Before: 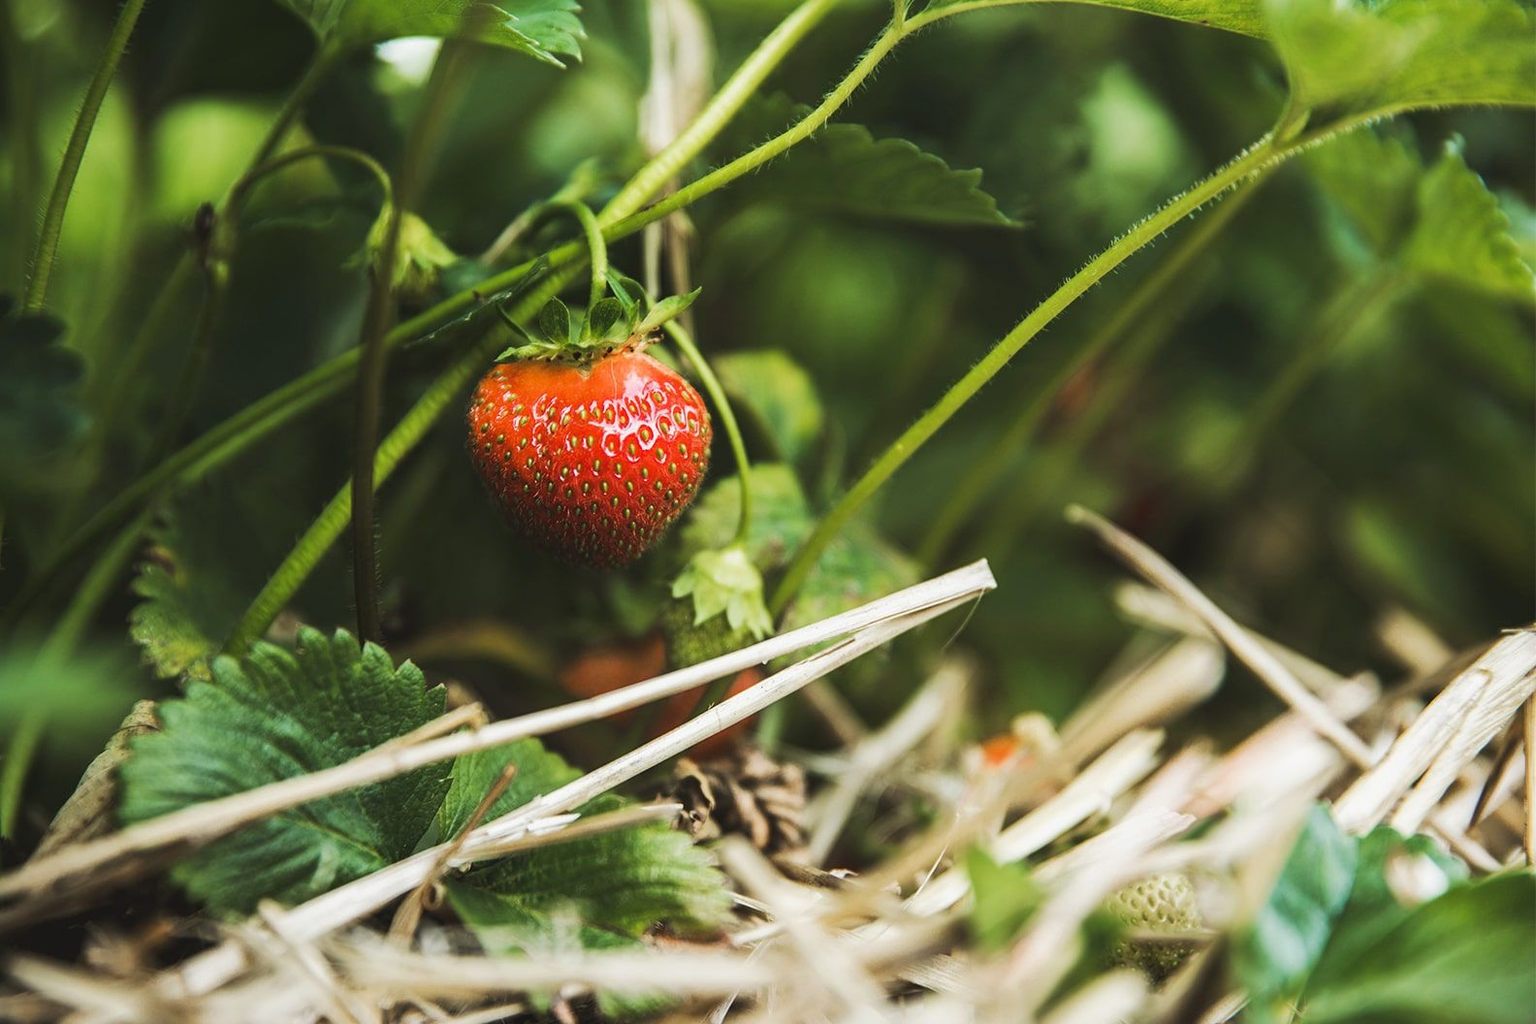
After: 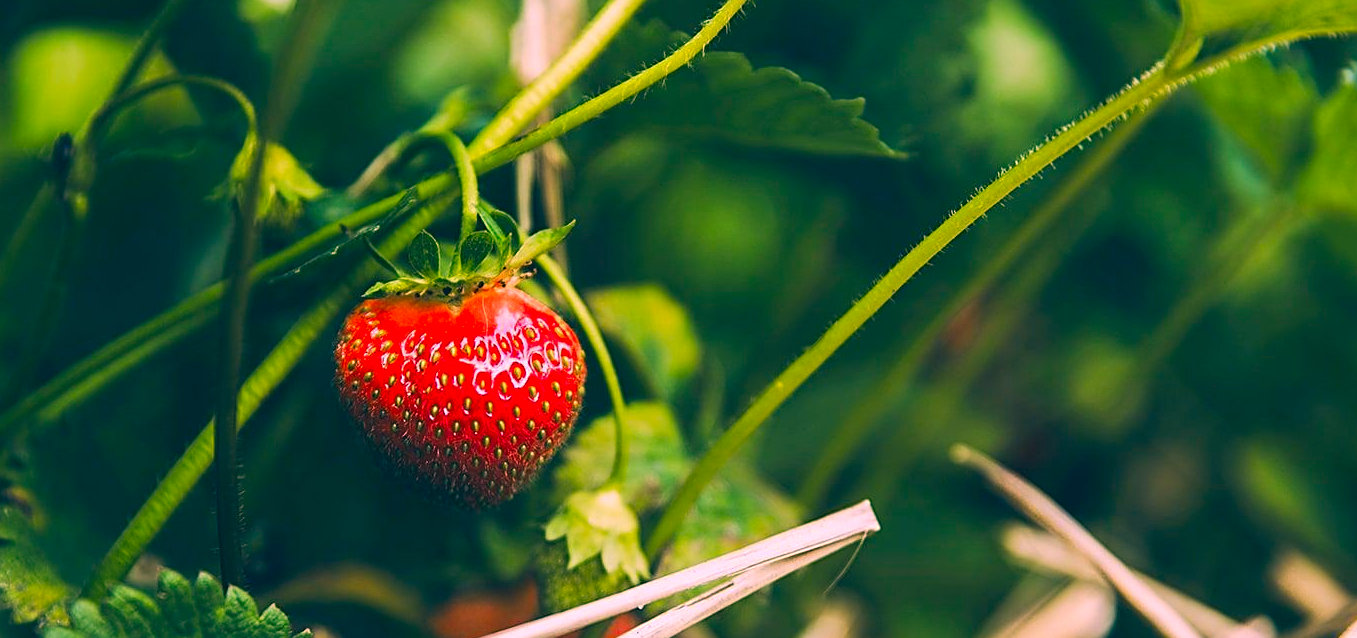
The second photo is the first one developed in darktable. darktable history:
crop and rotate: left 9.345%, top 7.22%, right 4.982%, bottom 32.331%
color correction: highlights a* 17.03, highlights b* 0.205, shadows a* -15.38, shadows b* -14.56, saturation 1.5
sharpen: on, module defaults
